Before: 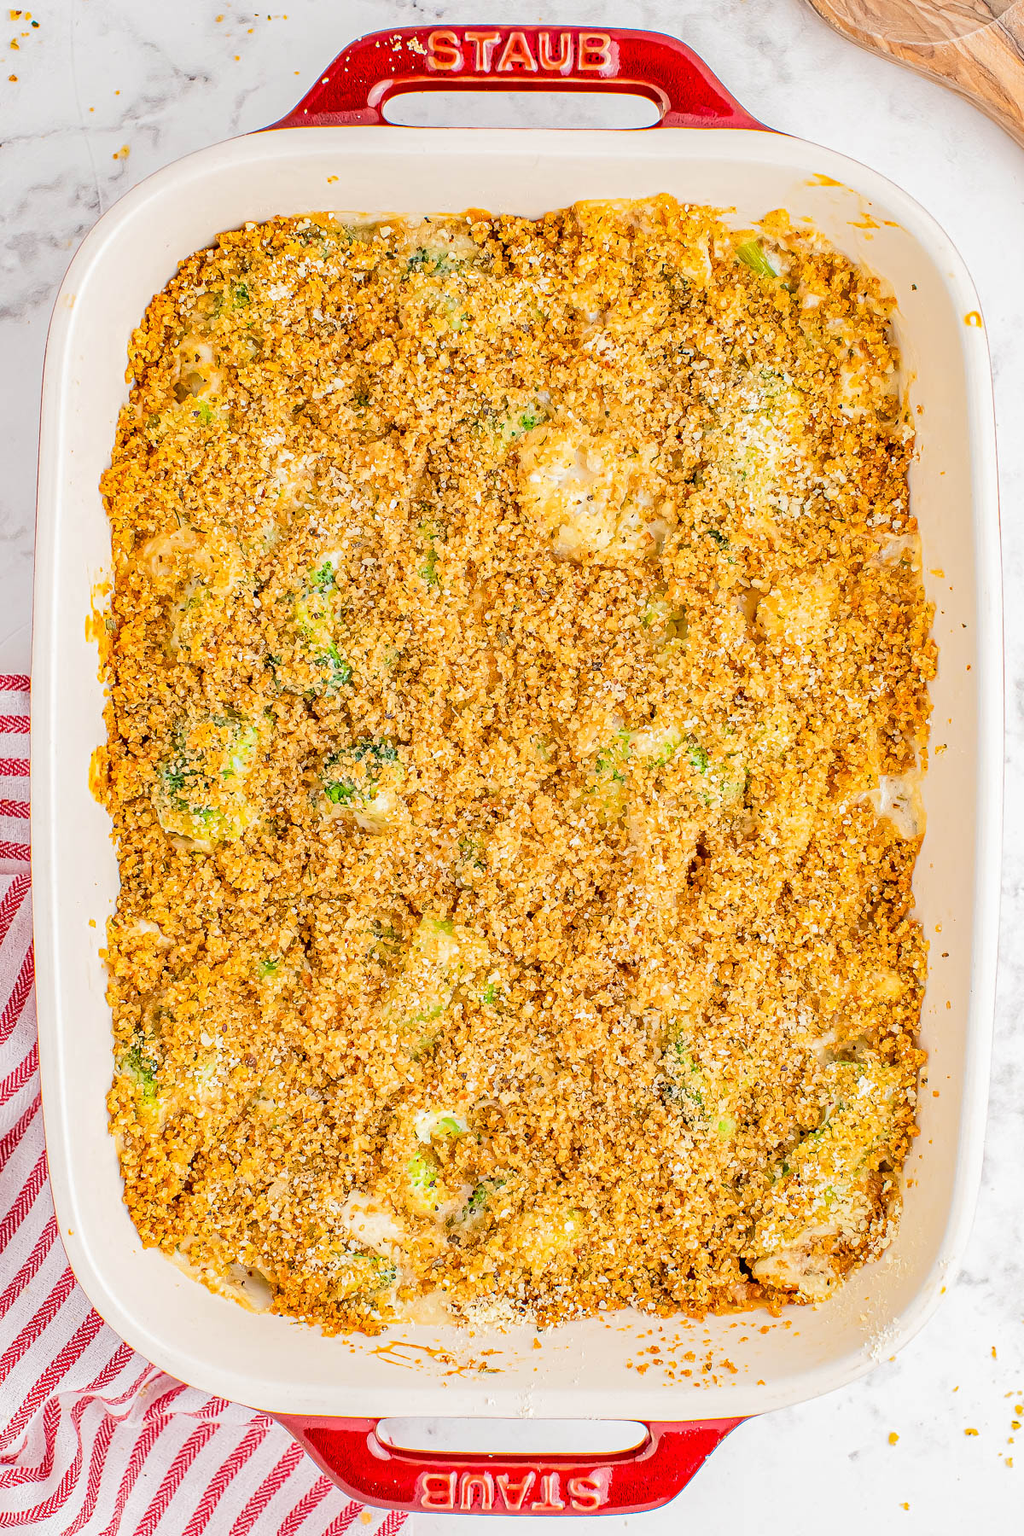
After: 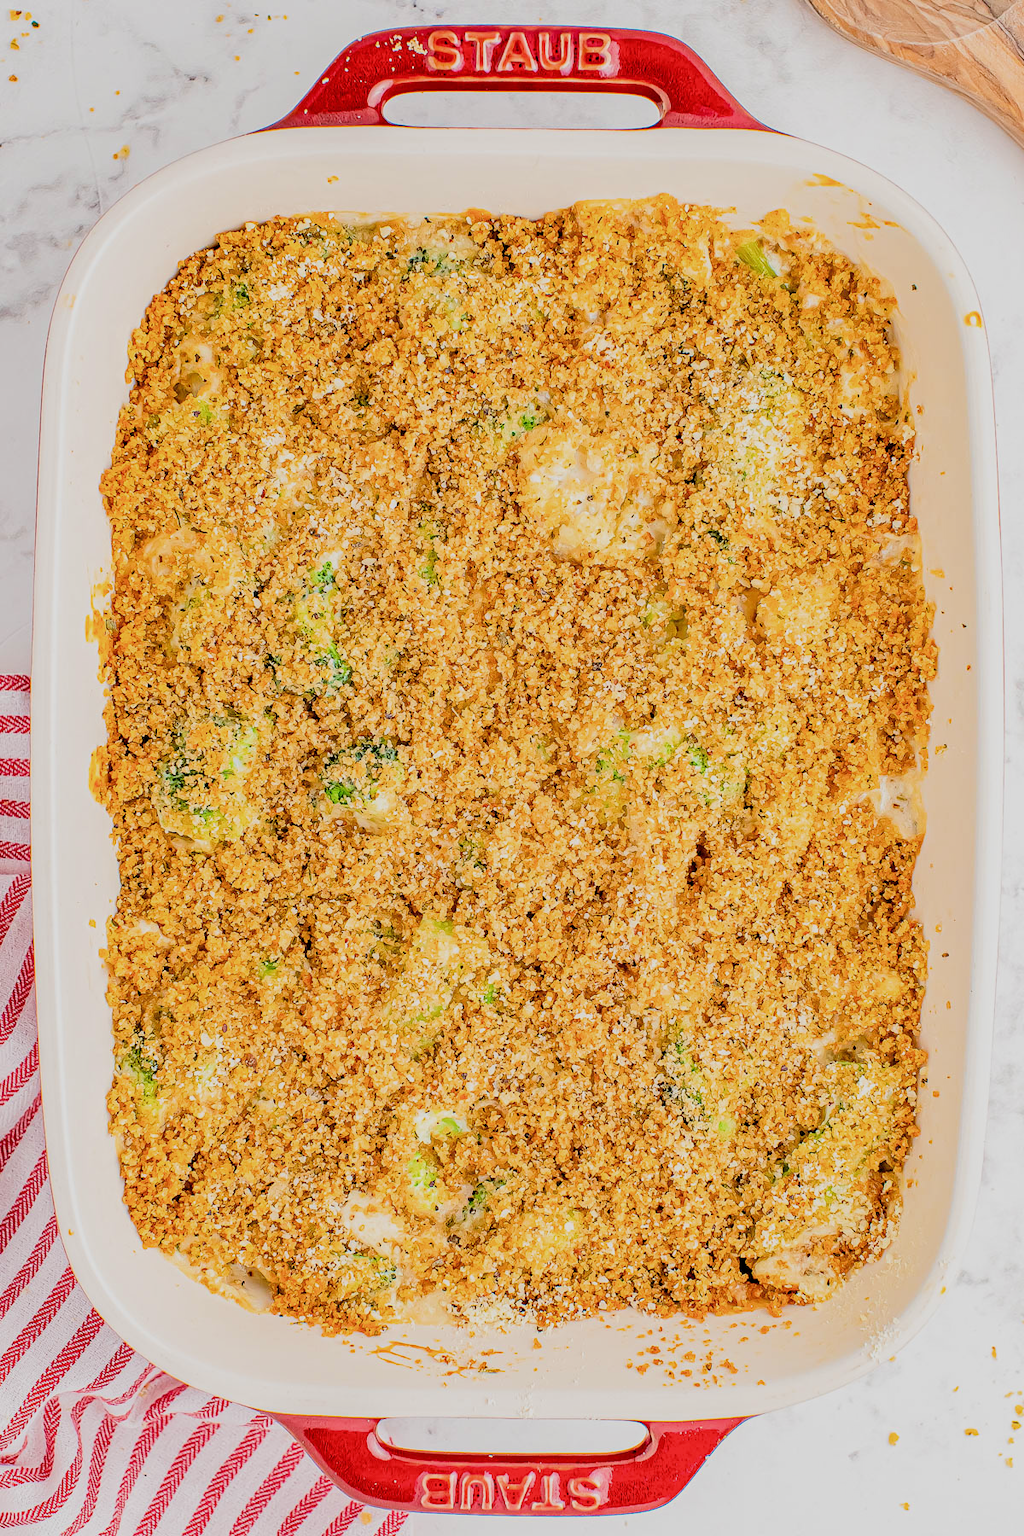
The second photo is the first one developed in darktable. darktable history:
filmic rgb: black relative exposure -7.91 EV, white relative exposure 4.16 EV, hardness 4.04, latitude 51.2%, contrast 1.01, shadows ↔ highlights balance 5.89%, color science v4 (2020)
